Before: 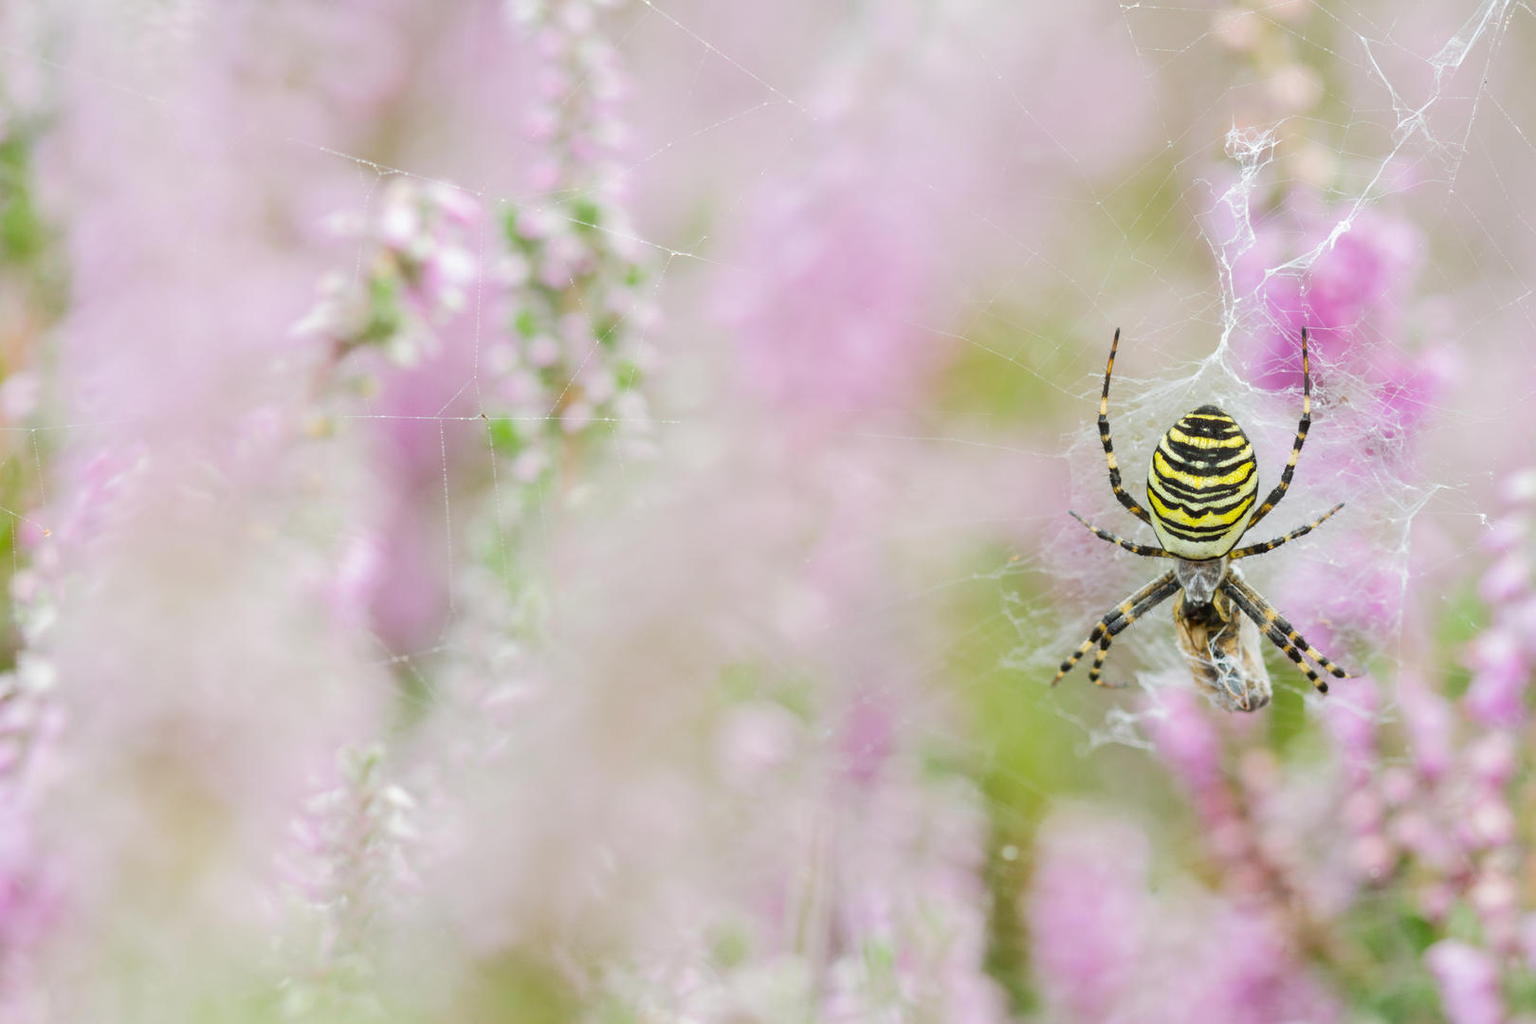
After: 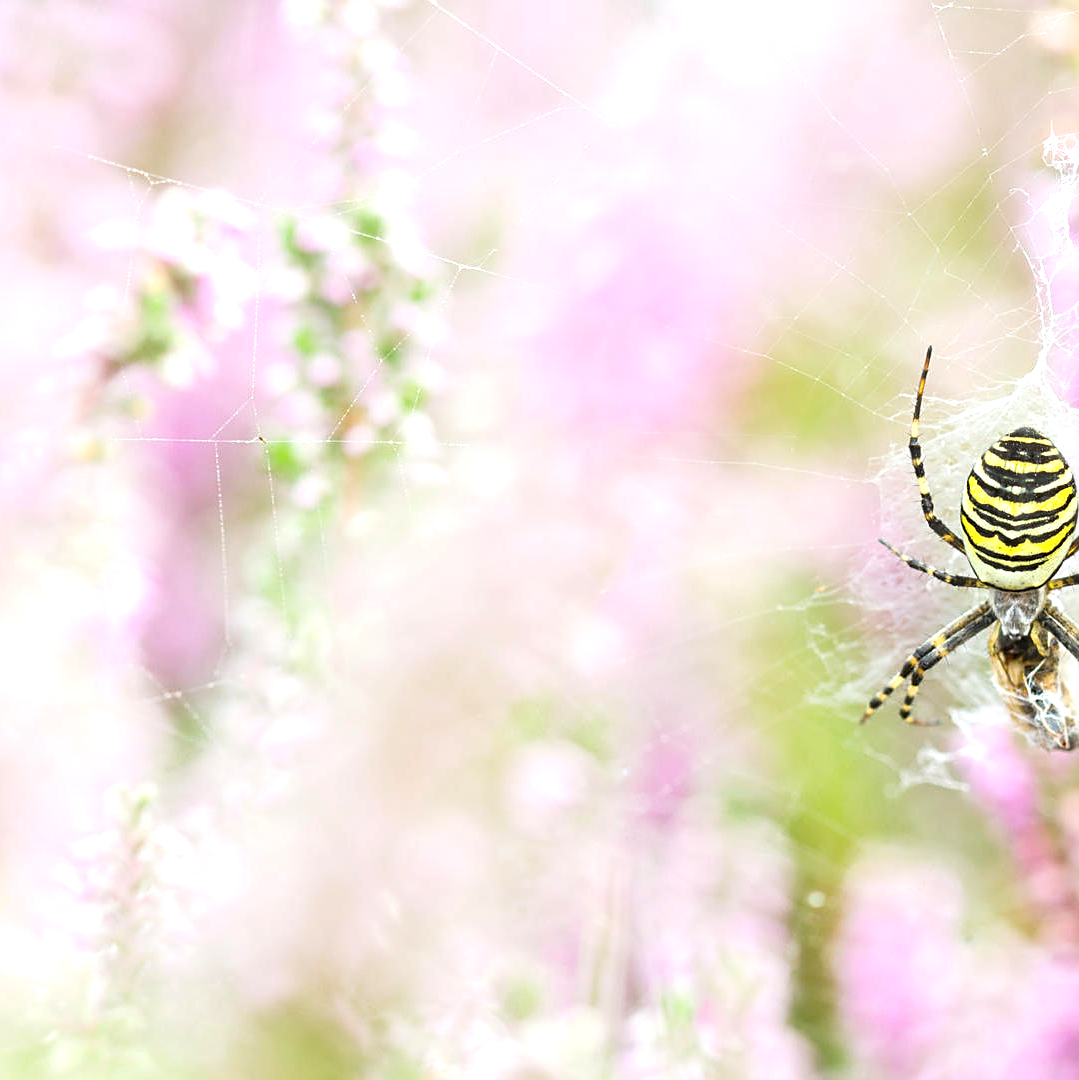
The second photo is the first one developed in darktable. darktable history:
exposure: black level correction 0, exposure 0.7 EV, compensate exposure bias true, compensate highlight preservation false
sharpen: on, module defaults
crop: left 15.419%, right 17.914%
